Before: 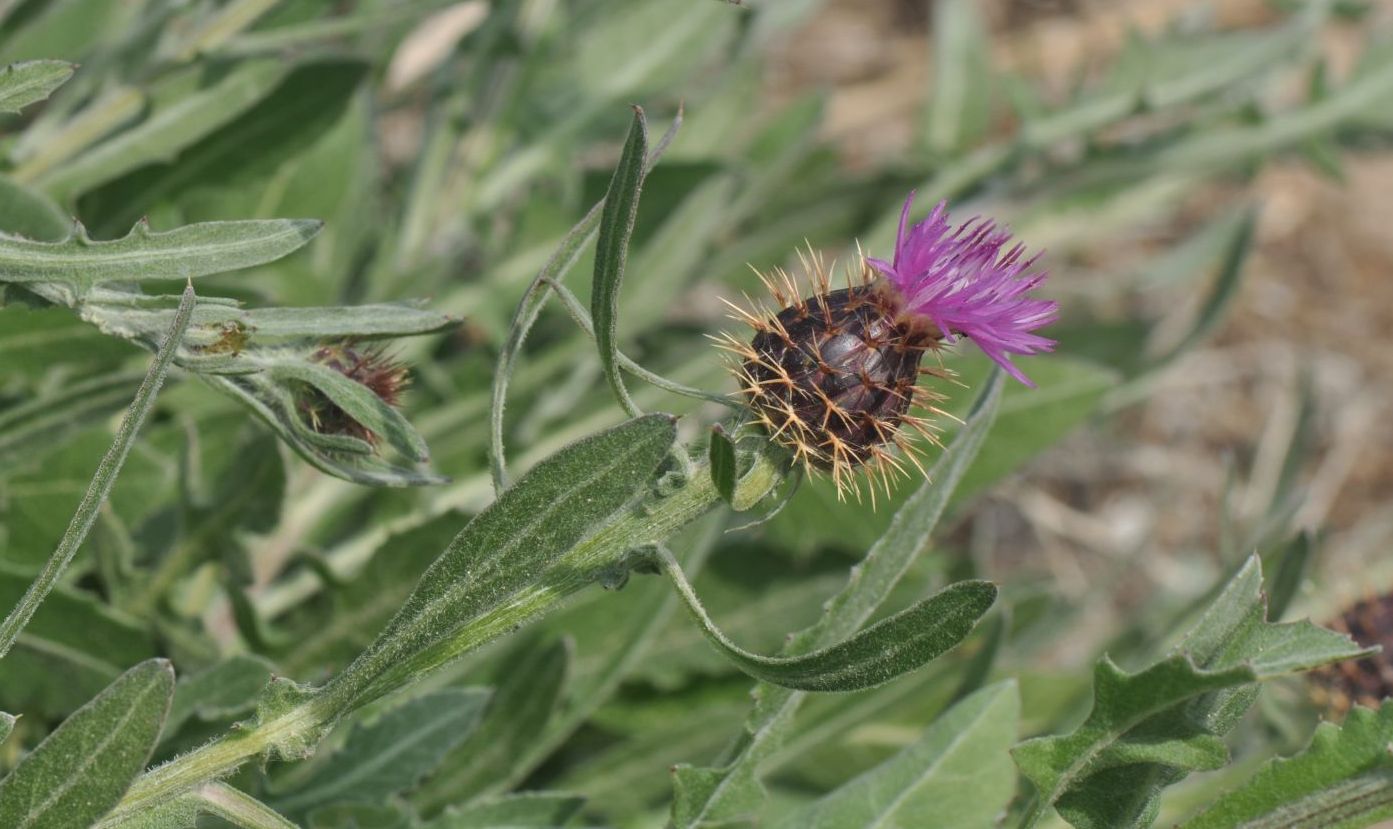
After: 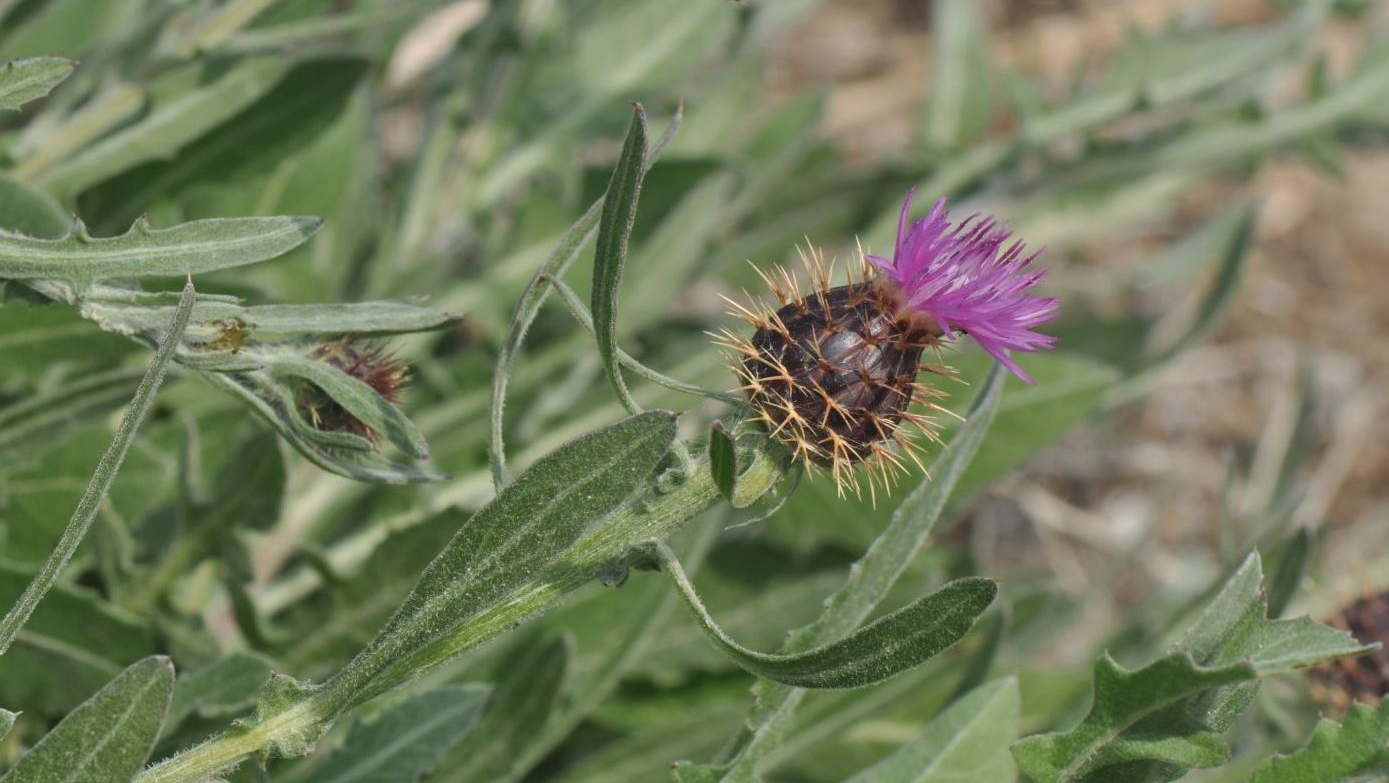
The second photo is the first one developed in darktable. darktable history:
crop: top 0.431%, right 0.263%, bottom 5.003%
